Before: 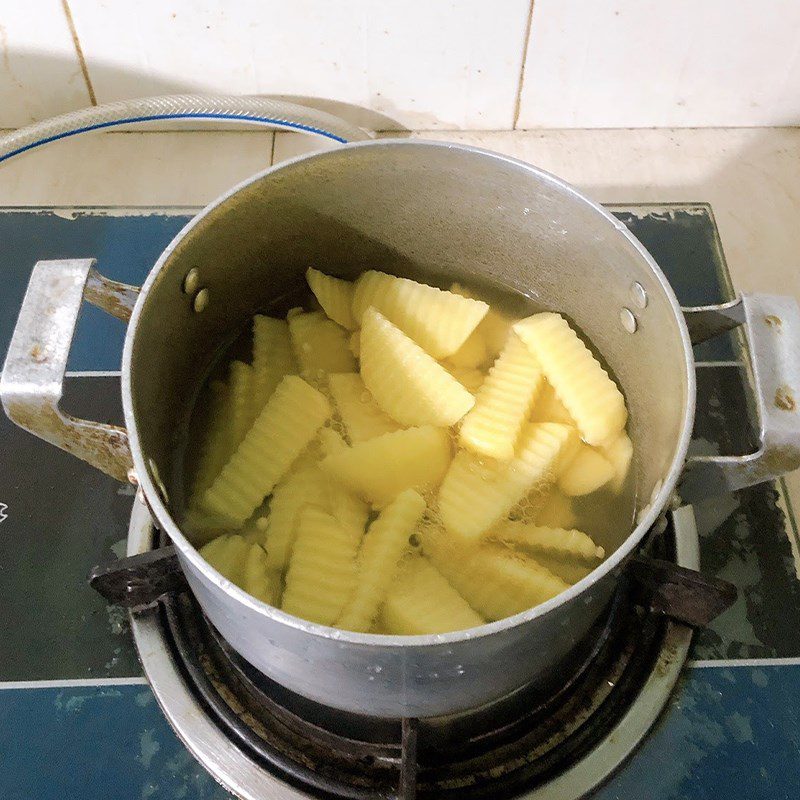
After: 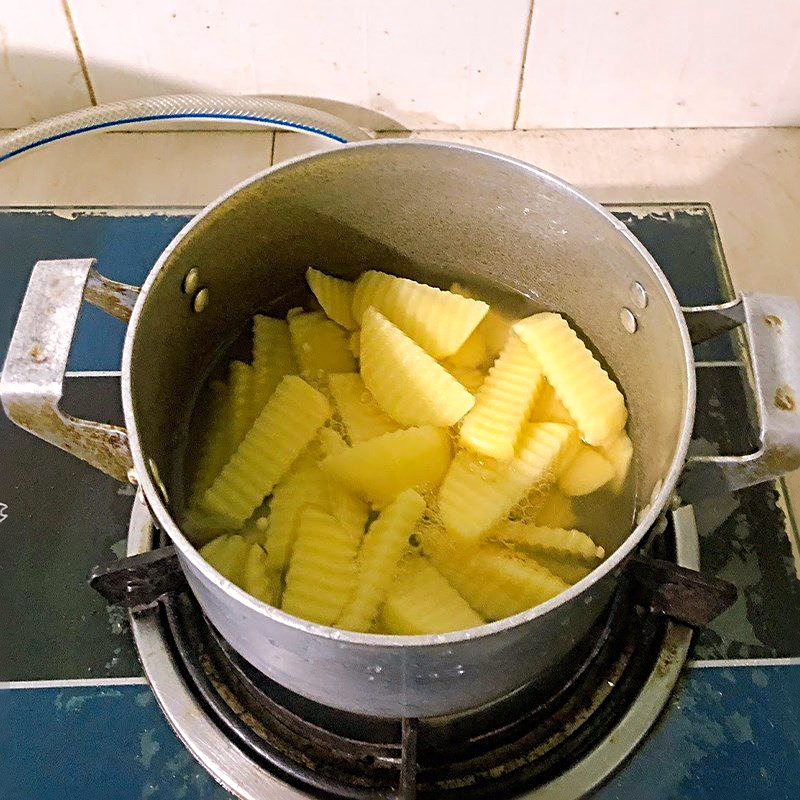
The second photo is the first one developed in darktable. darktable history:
color correction: highlights a* 3.18, highlights b* 2, saturation 1.24
sharpen: radius 3.993
